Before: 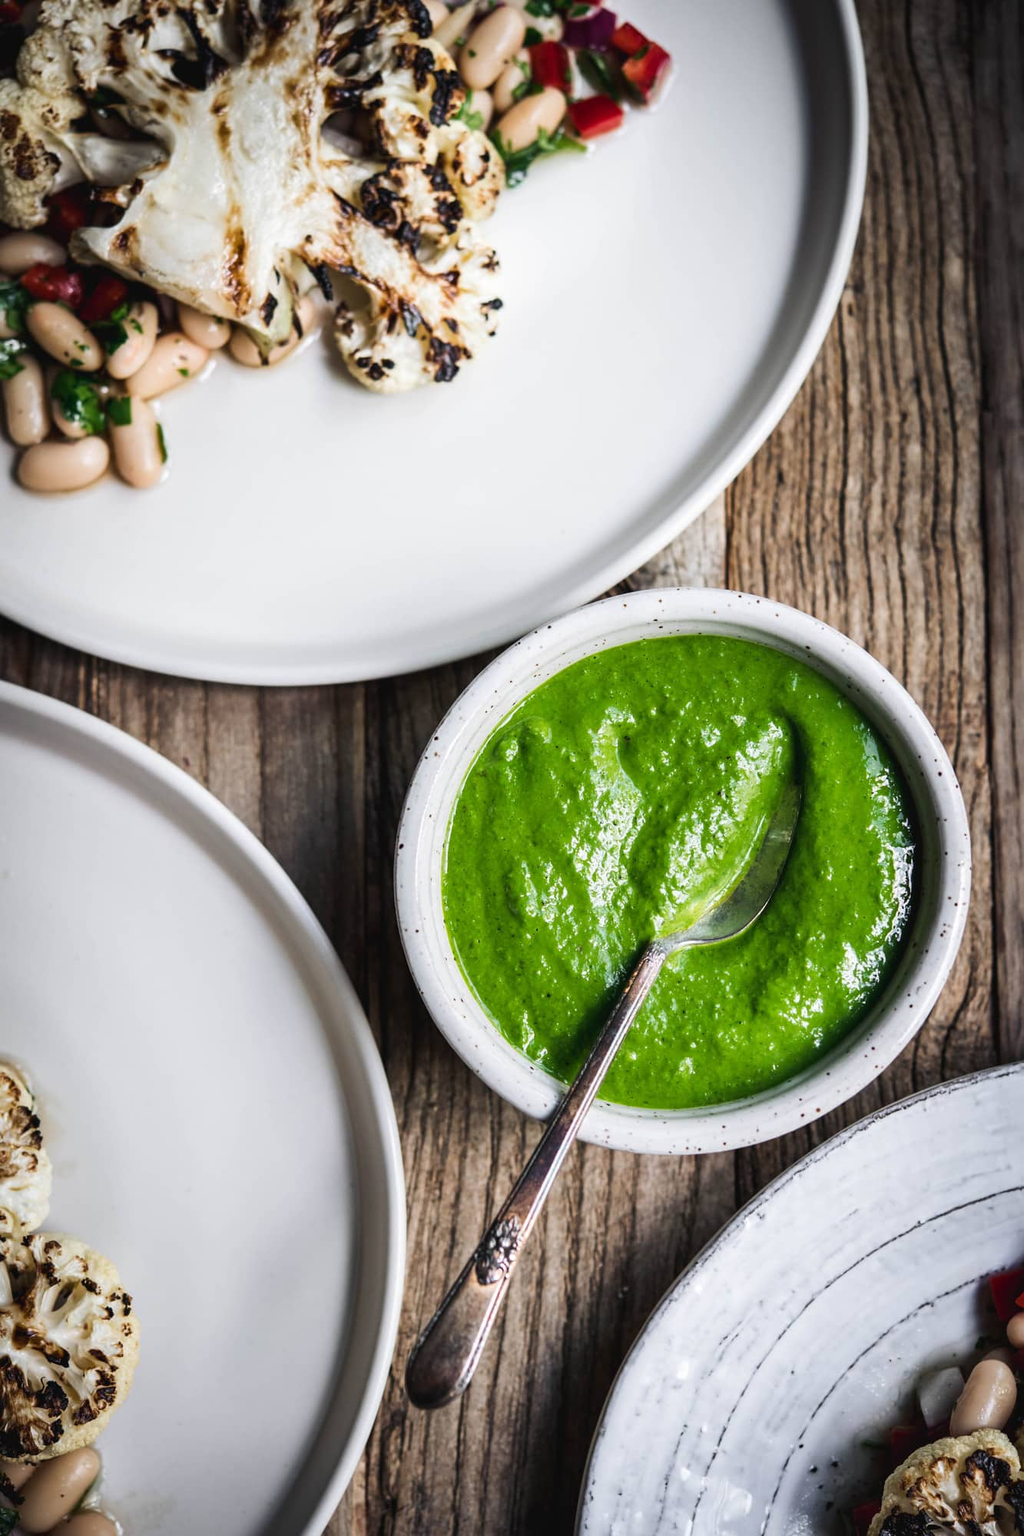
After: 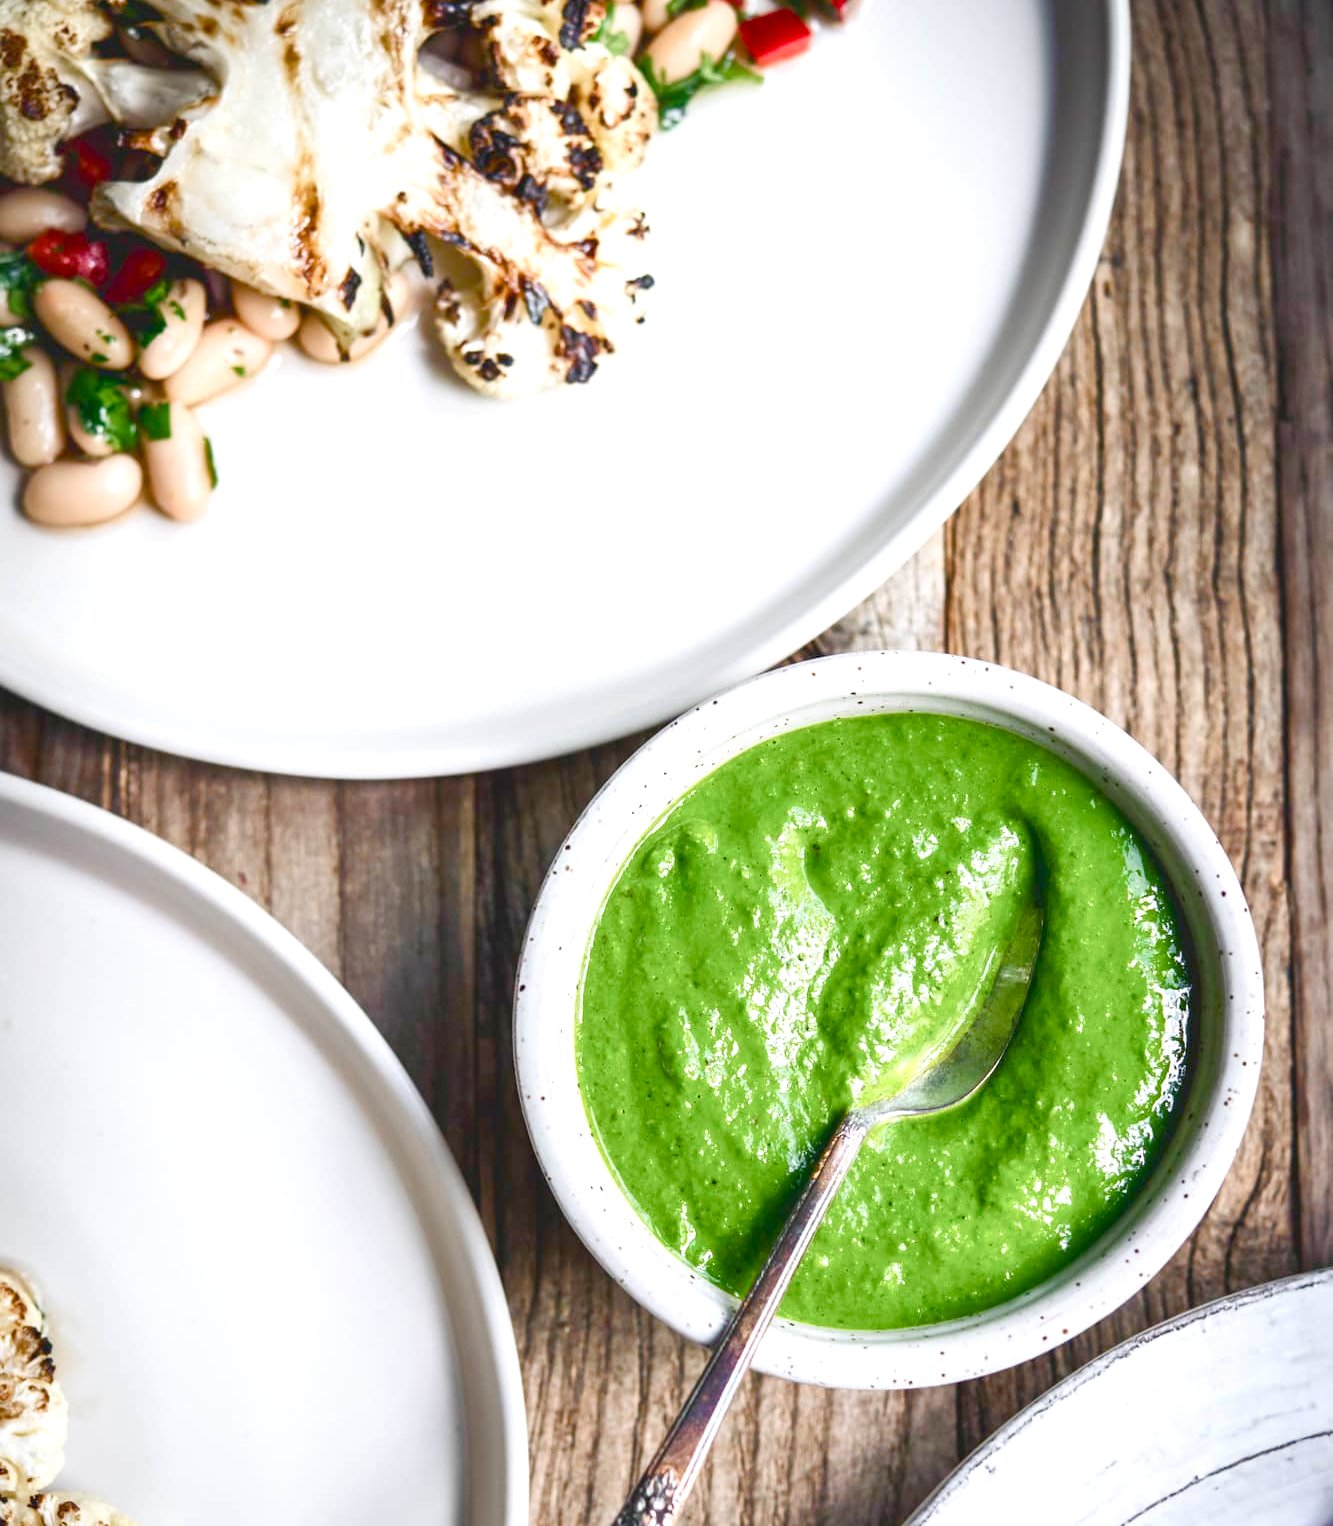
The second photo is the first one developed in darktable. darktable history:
exposure: black level correction 0, exposure 1.098 EV, compensate highlight preservation false
crop: top 5.709%, bottom 17.969%
color balance rgb: linear chroma grading › global chroma 15.091%, perceptual saturation grading › global saturation 20%, perceptual saturation grading › highlights -50.365%, perceptual saturation grading › shadows 30.716%, contrast -19.581%
